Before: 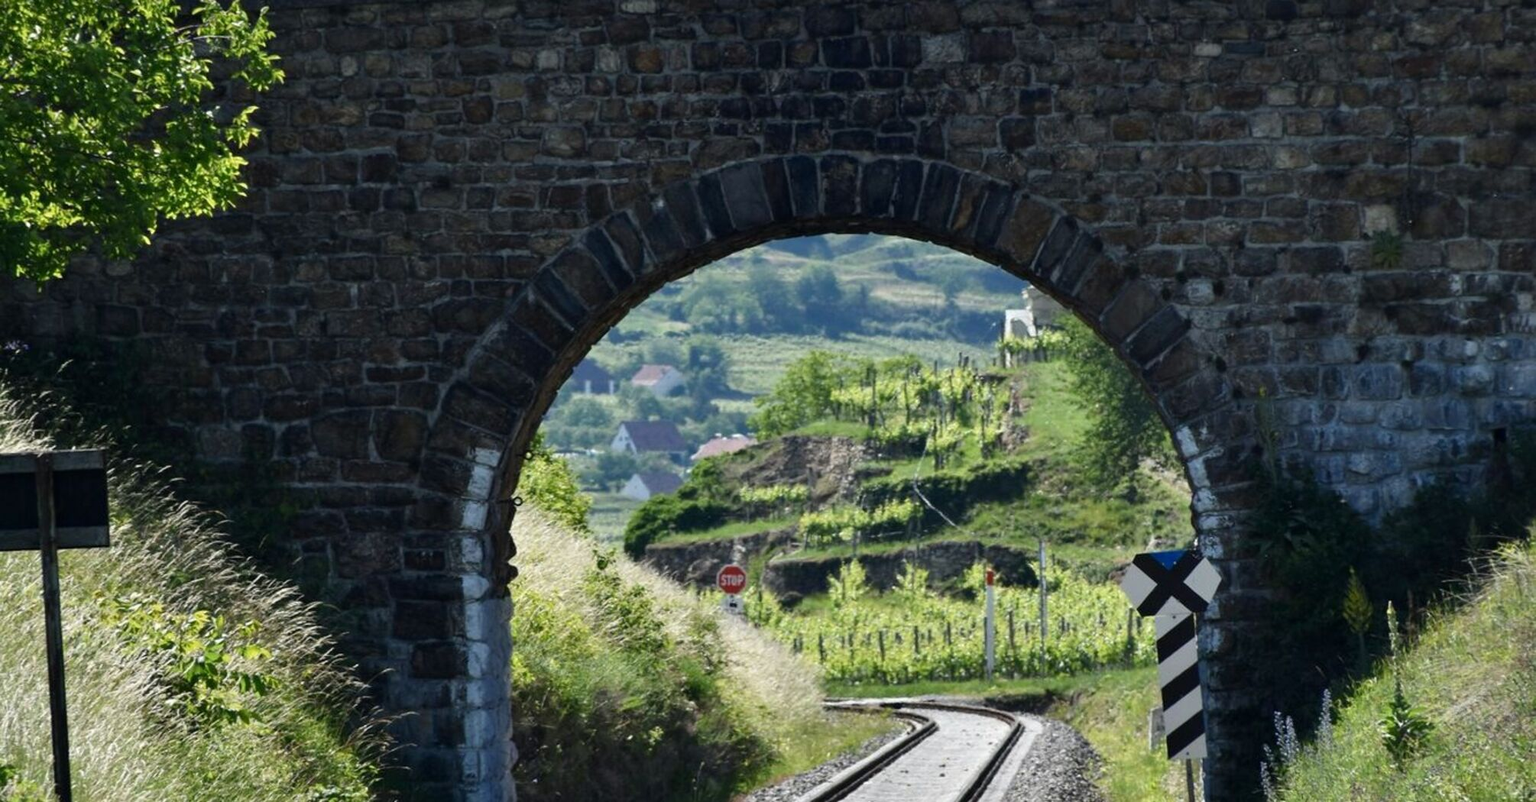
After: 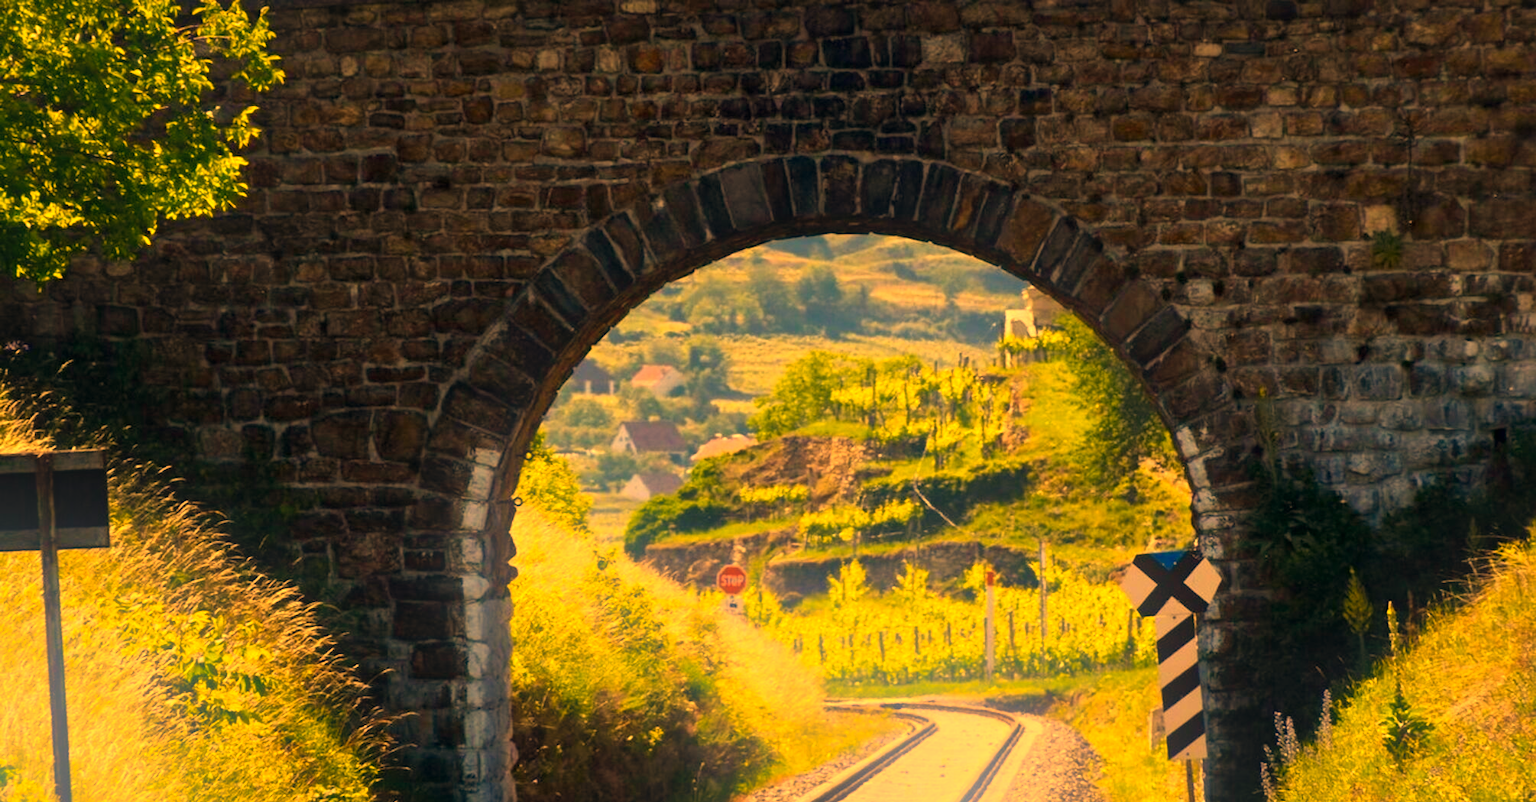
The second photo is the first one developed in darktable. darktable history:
color balance rgb: perceptual saturation grading › global saturation 30%, global vibrance 20%
white balance: red 1.467, blue 0.684
local contrast: mode bilateral grid, contrast 20, coarseness 50, detail 120%, midtone range 0.2
bloom: on, module defaults
